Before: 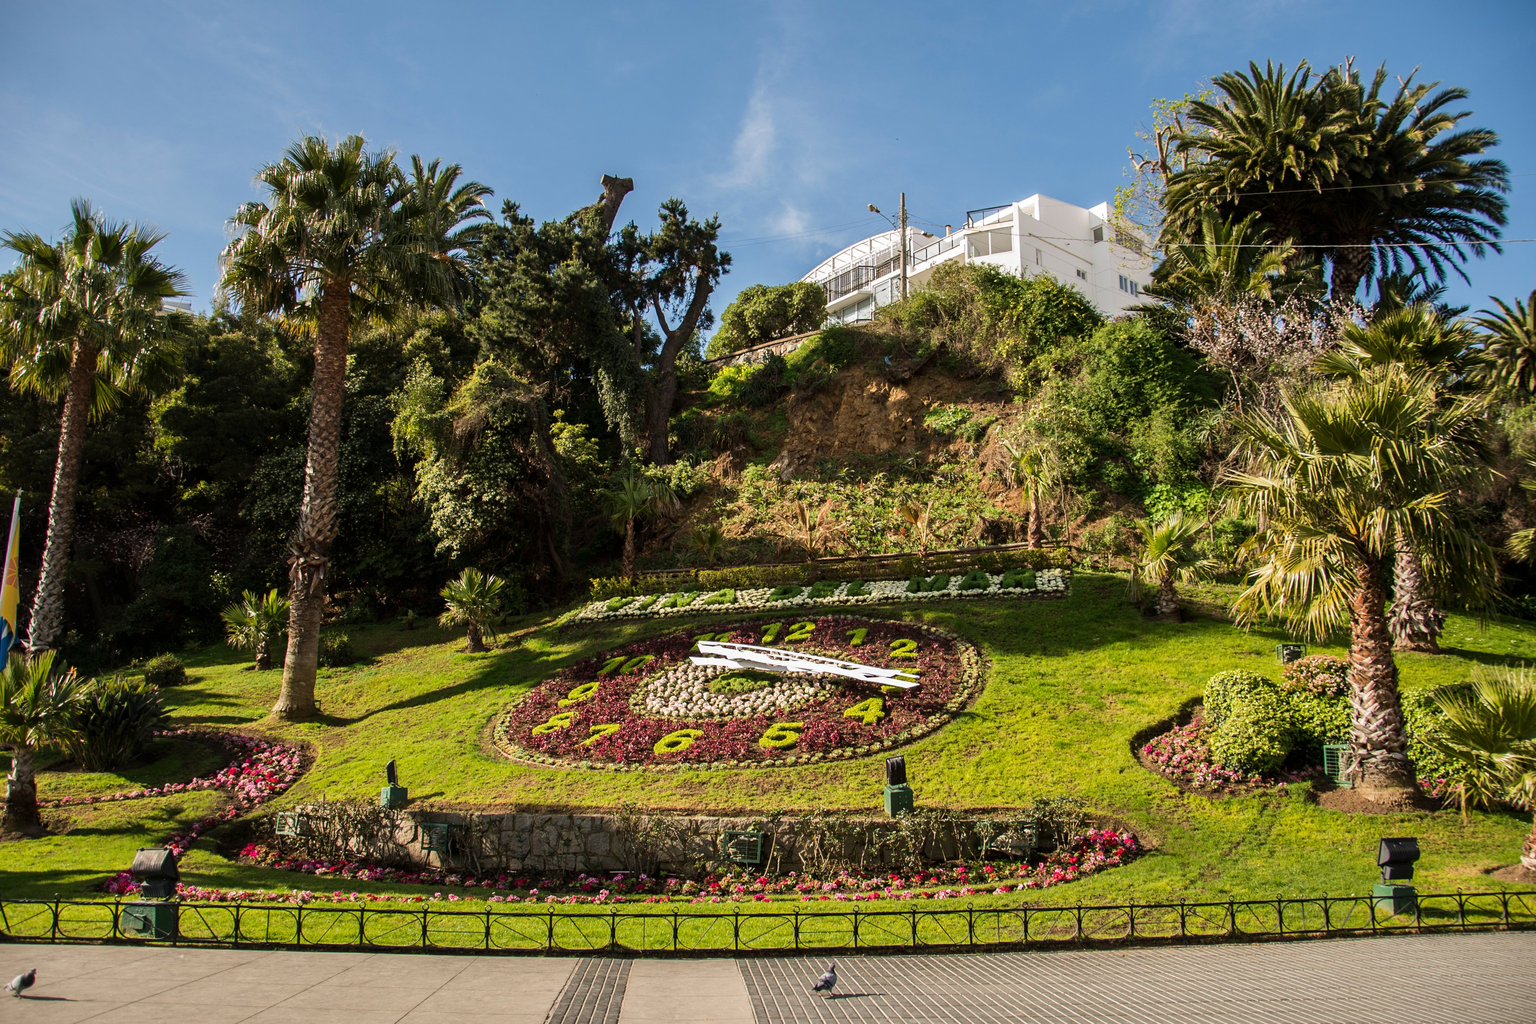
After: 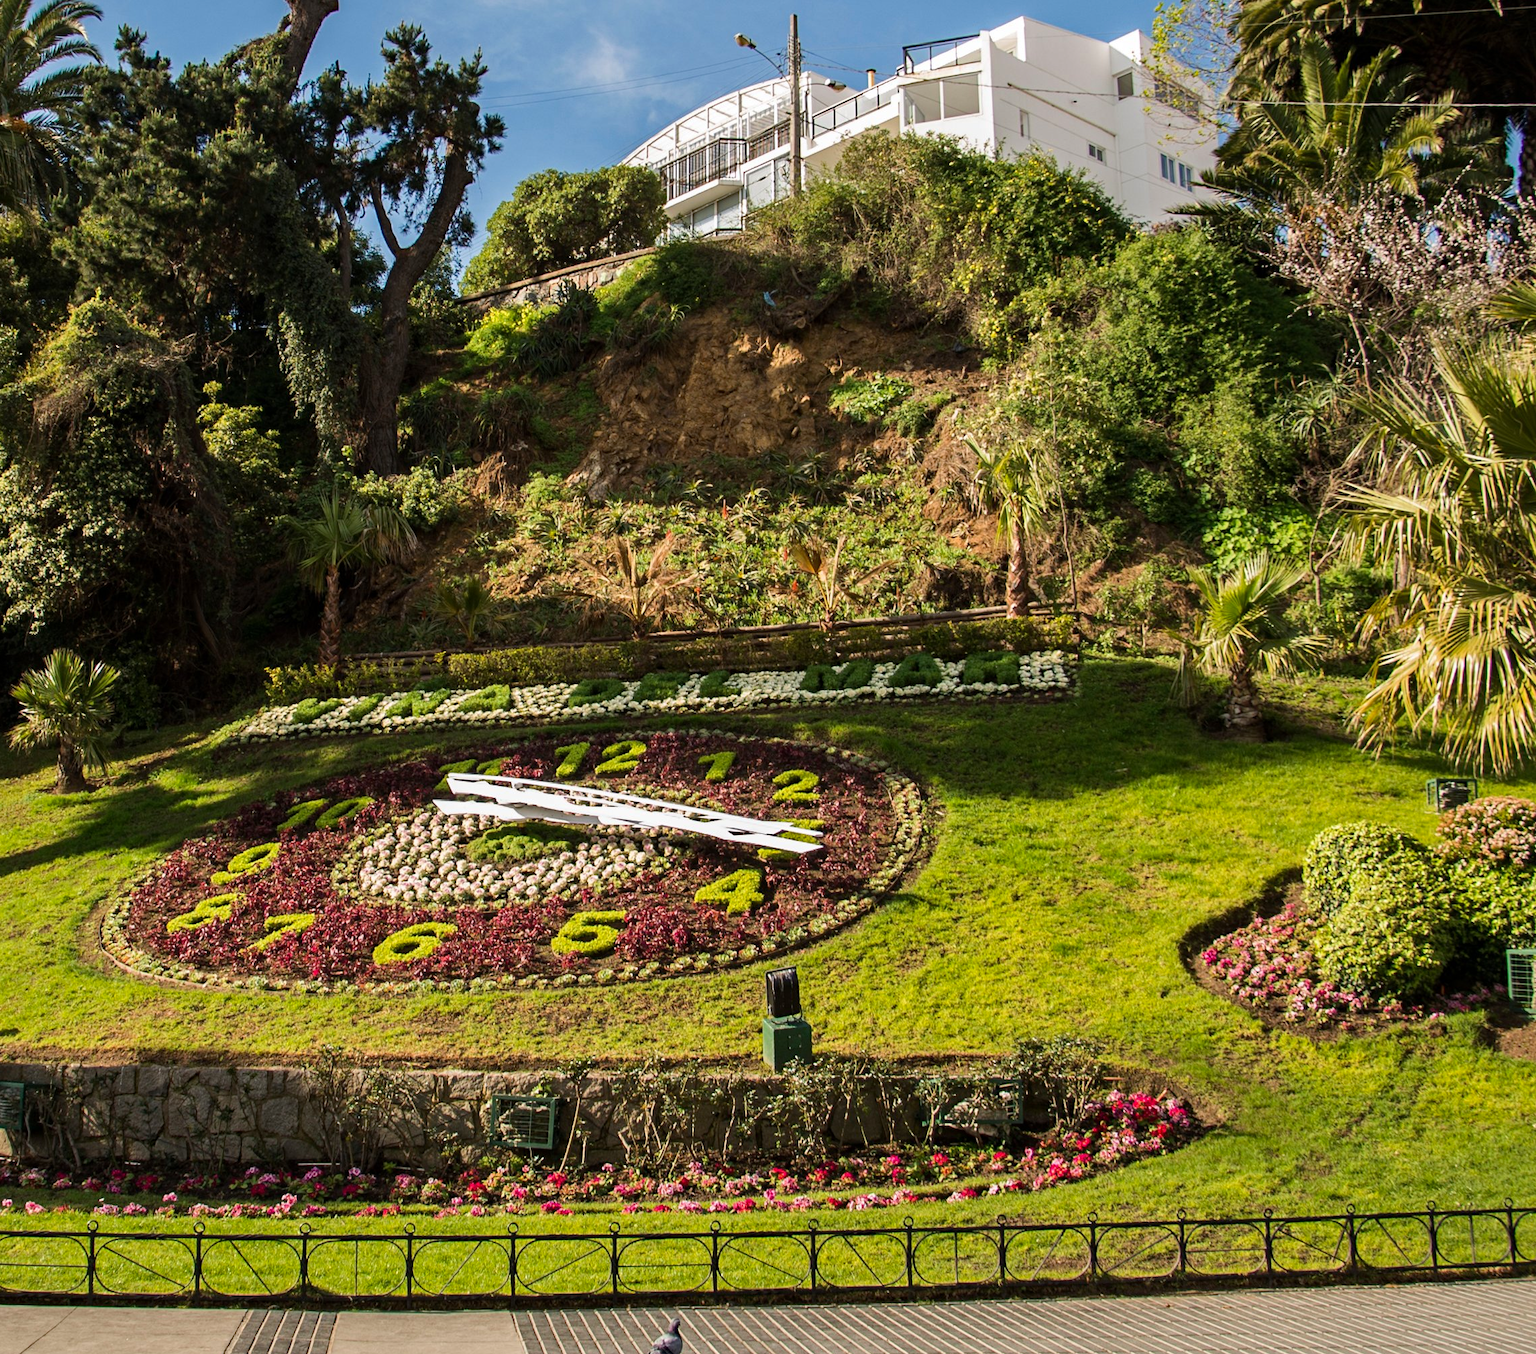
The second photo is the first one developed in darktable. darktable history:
haze removal: adaptive false
crop and rotate: left 28.247%, top 18.012%, right 12.662%, bottom 3.795%
